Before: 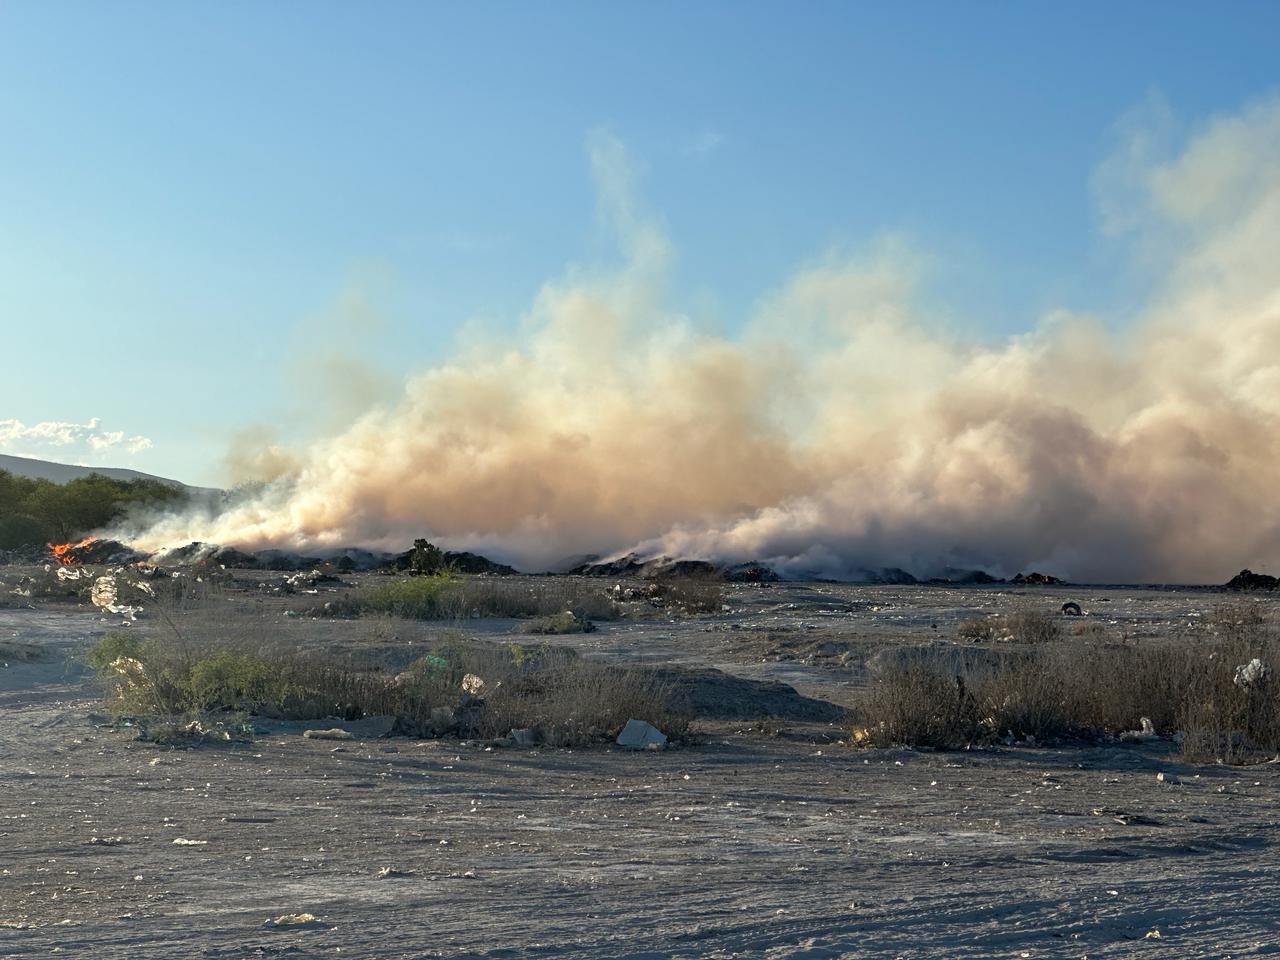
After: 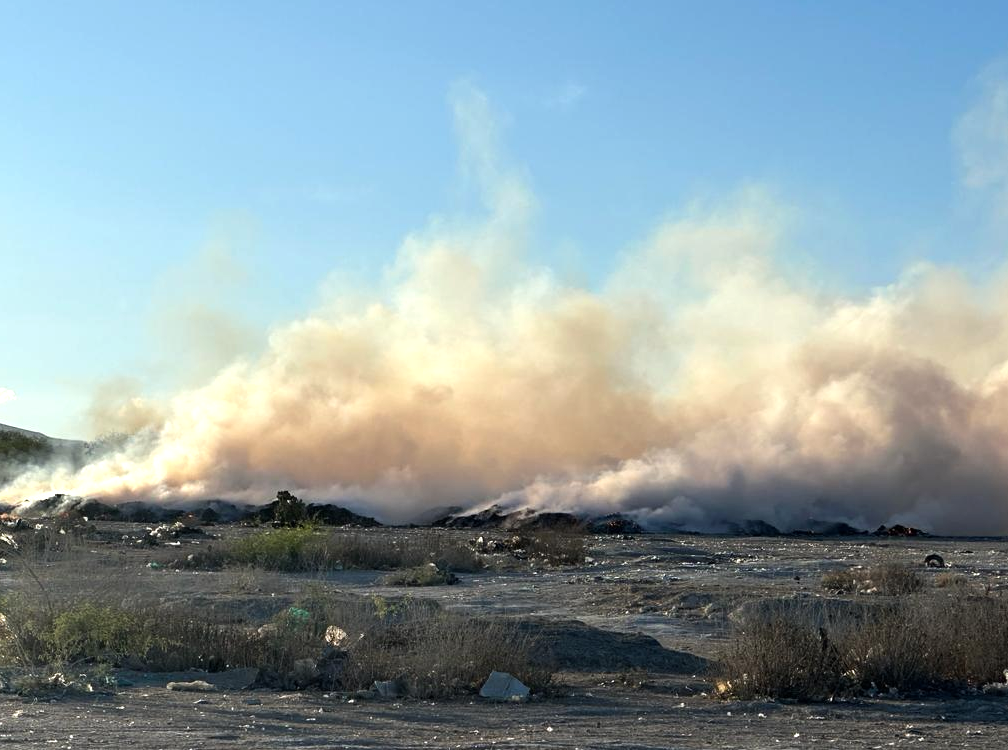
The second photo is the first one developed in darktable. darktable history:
tone equalizer: -8 EV -0.417 EV, -7 EV -0.389 EV, -6 EV -0.333 EV, -5 EV -0.222 EV, -3 EV 0.222 EV, -2 EV 0.333 EV, -1 EV 0.389 EV, +0 EV 0.417 EV, edges refinement/feathering 500, mask exposure compensation -1.57 EV, preserve details no
crop and rotate: left 10.77%, top 5.1%, right 10.41%, bottom 16.76%
